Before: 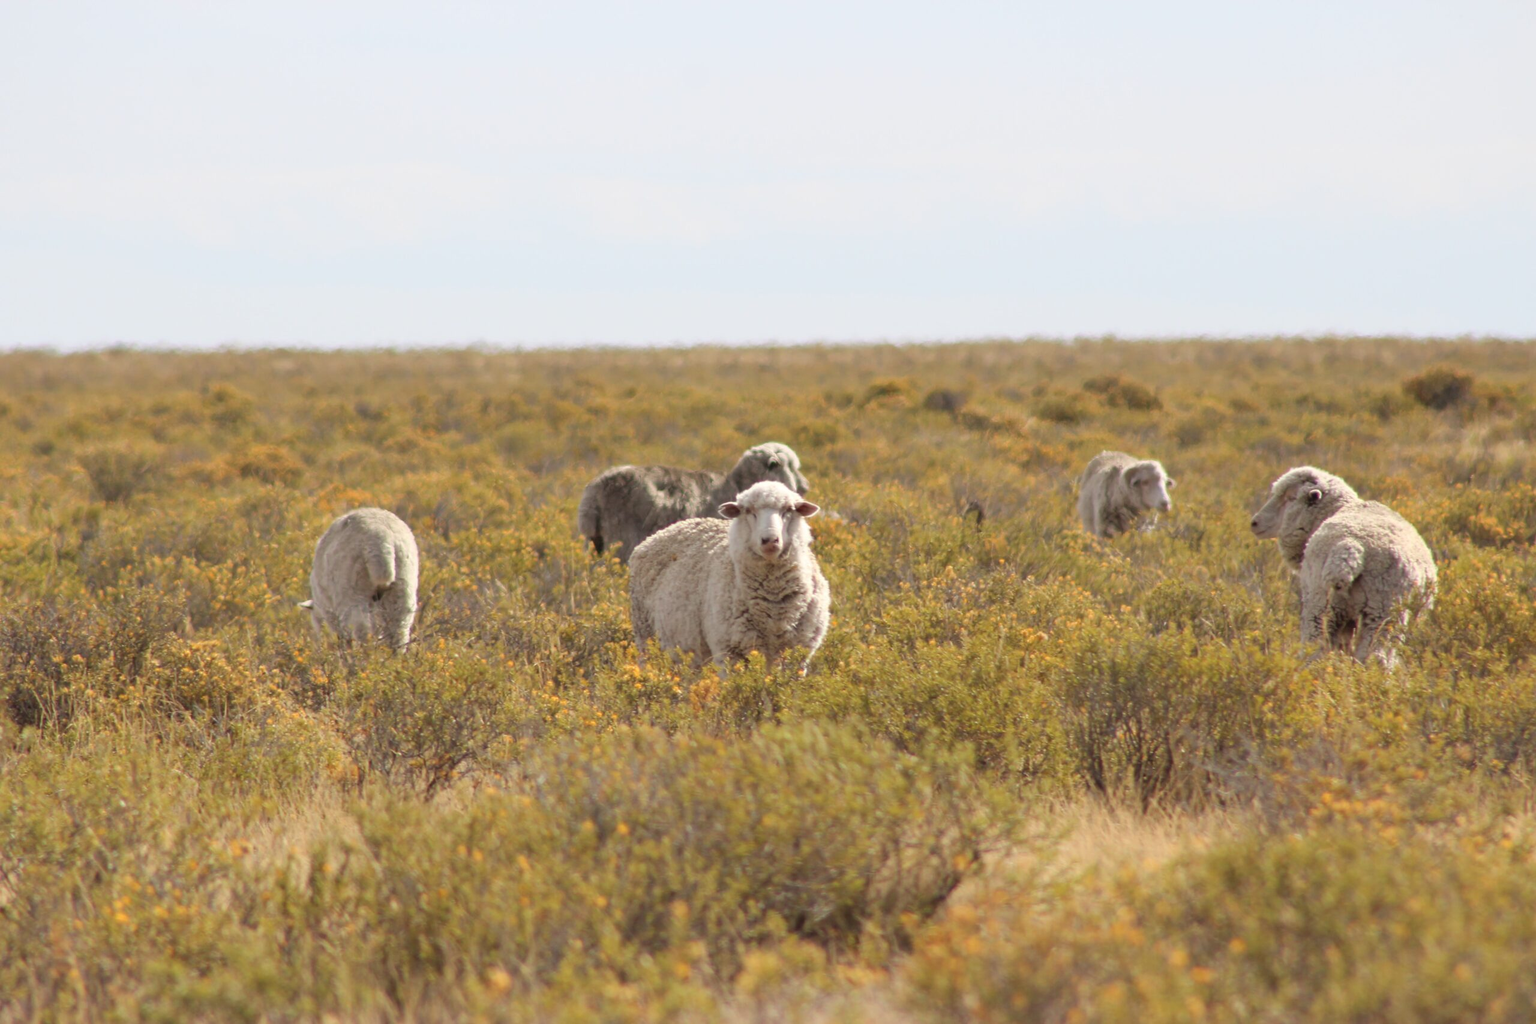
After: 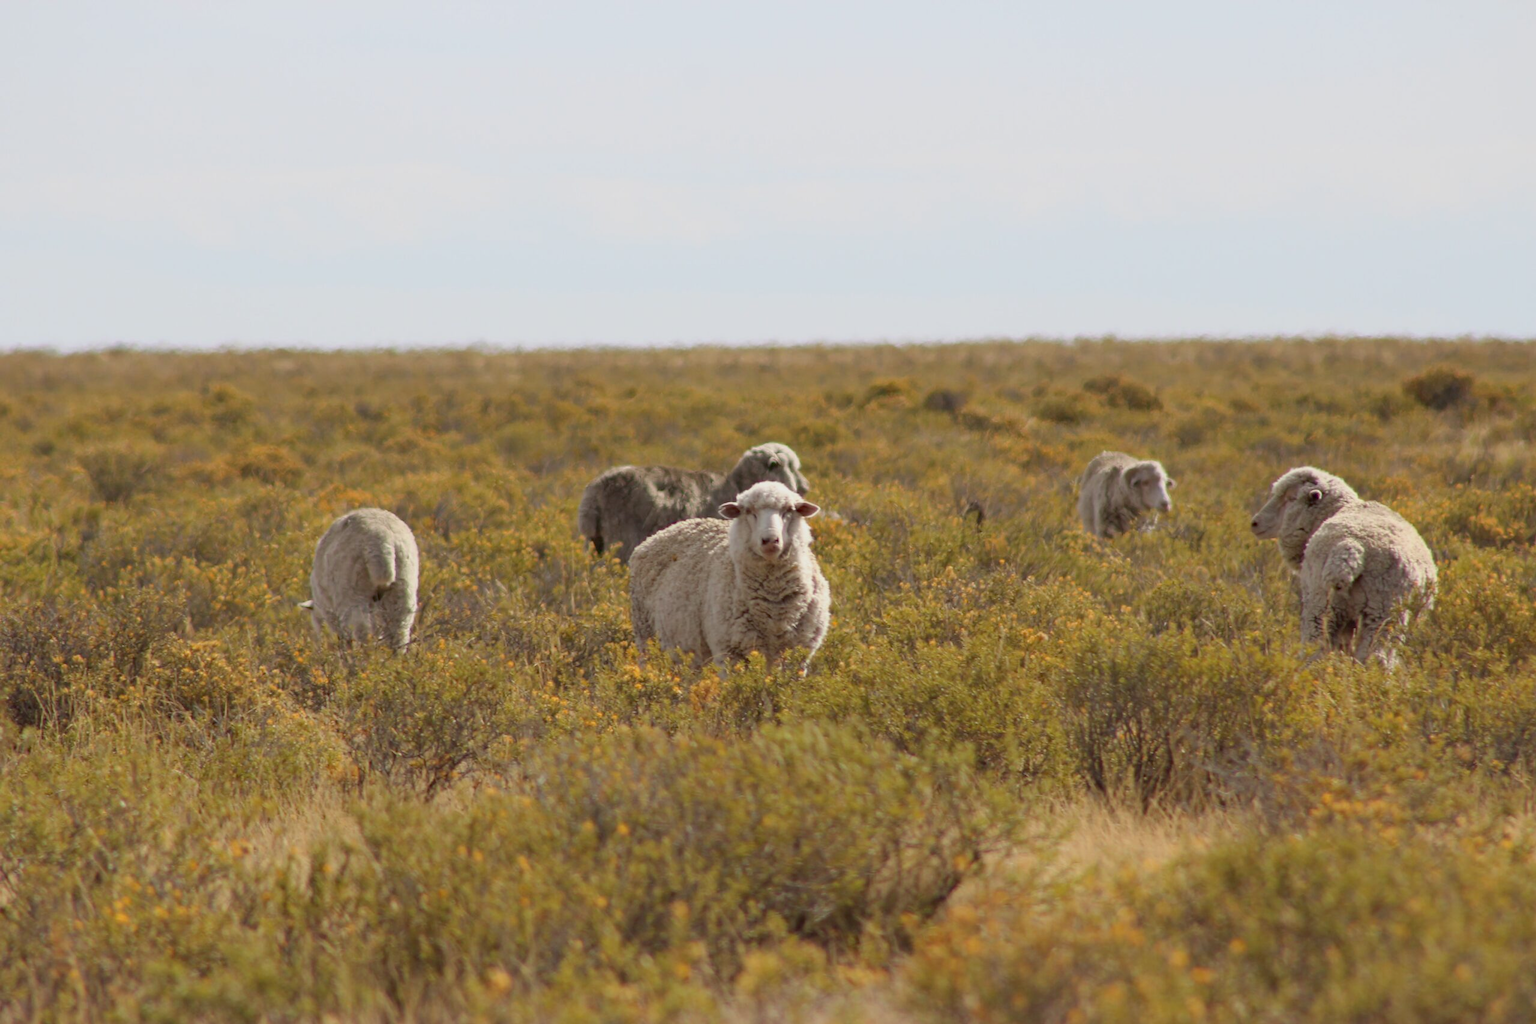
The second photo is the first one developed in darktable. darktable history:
haze removal: compatibility mode true, adaptive false
tone equalizer: -8 EV 0.283 EV, -7 EV 0.437 EV, -6 EV 0.386 EV, -5 EV 0.249 EV, -3 EV -0.268 EV, -2 EV -0.395 EV, -1 EV -0.406 EV, +0 EV -0.233 EV
